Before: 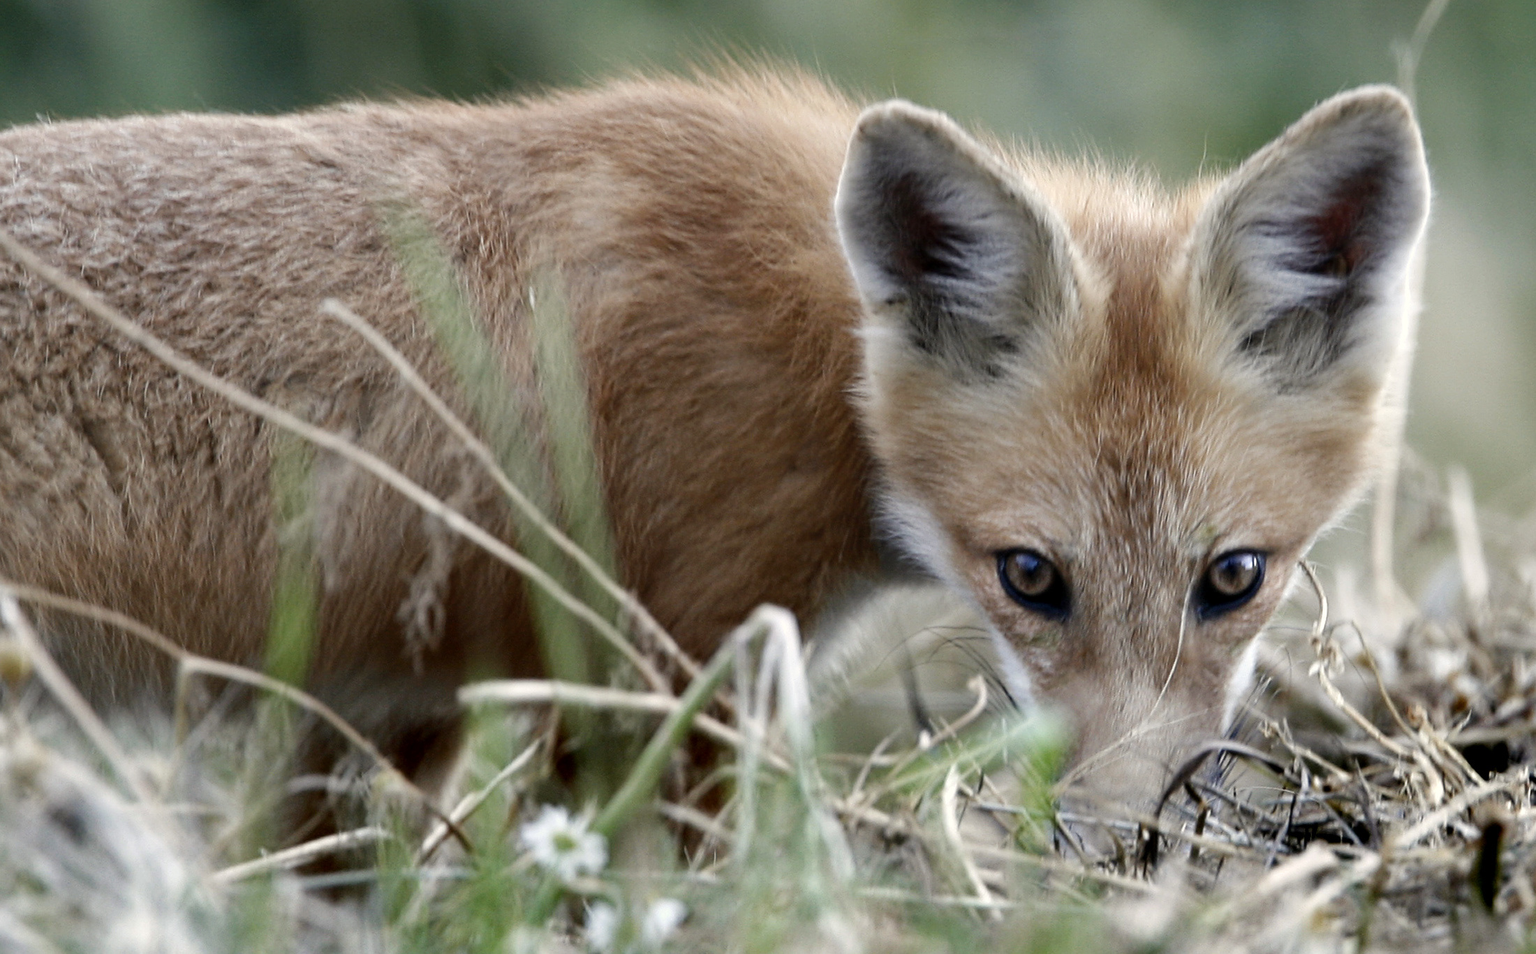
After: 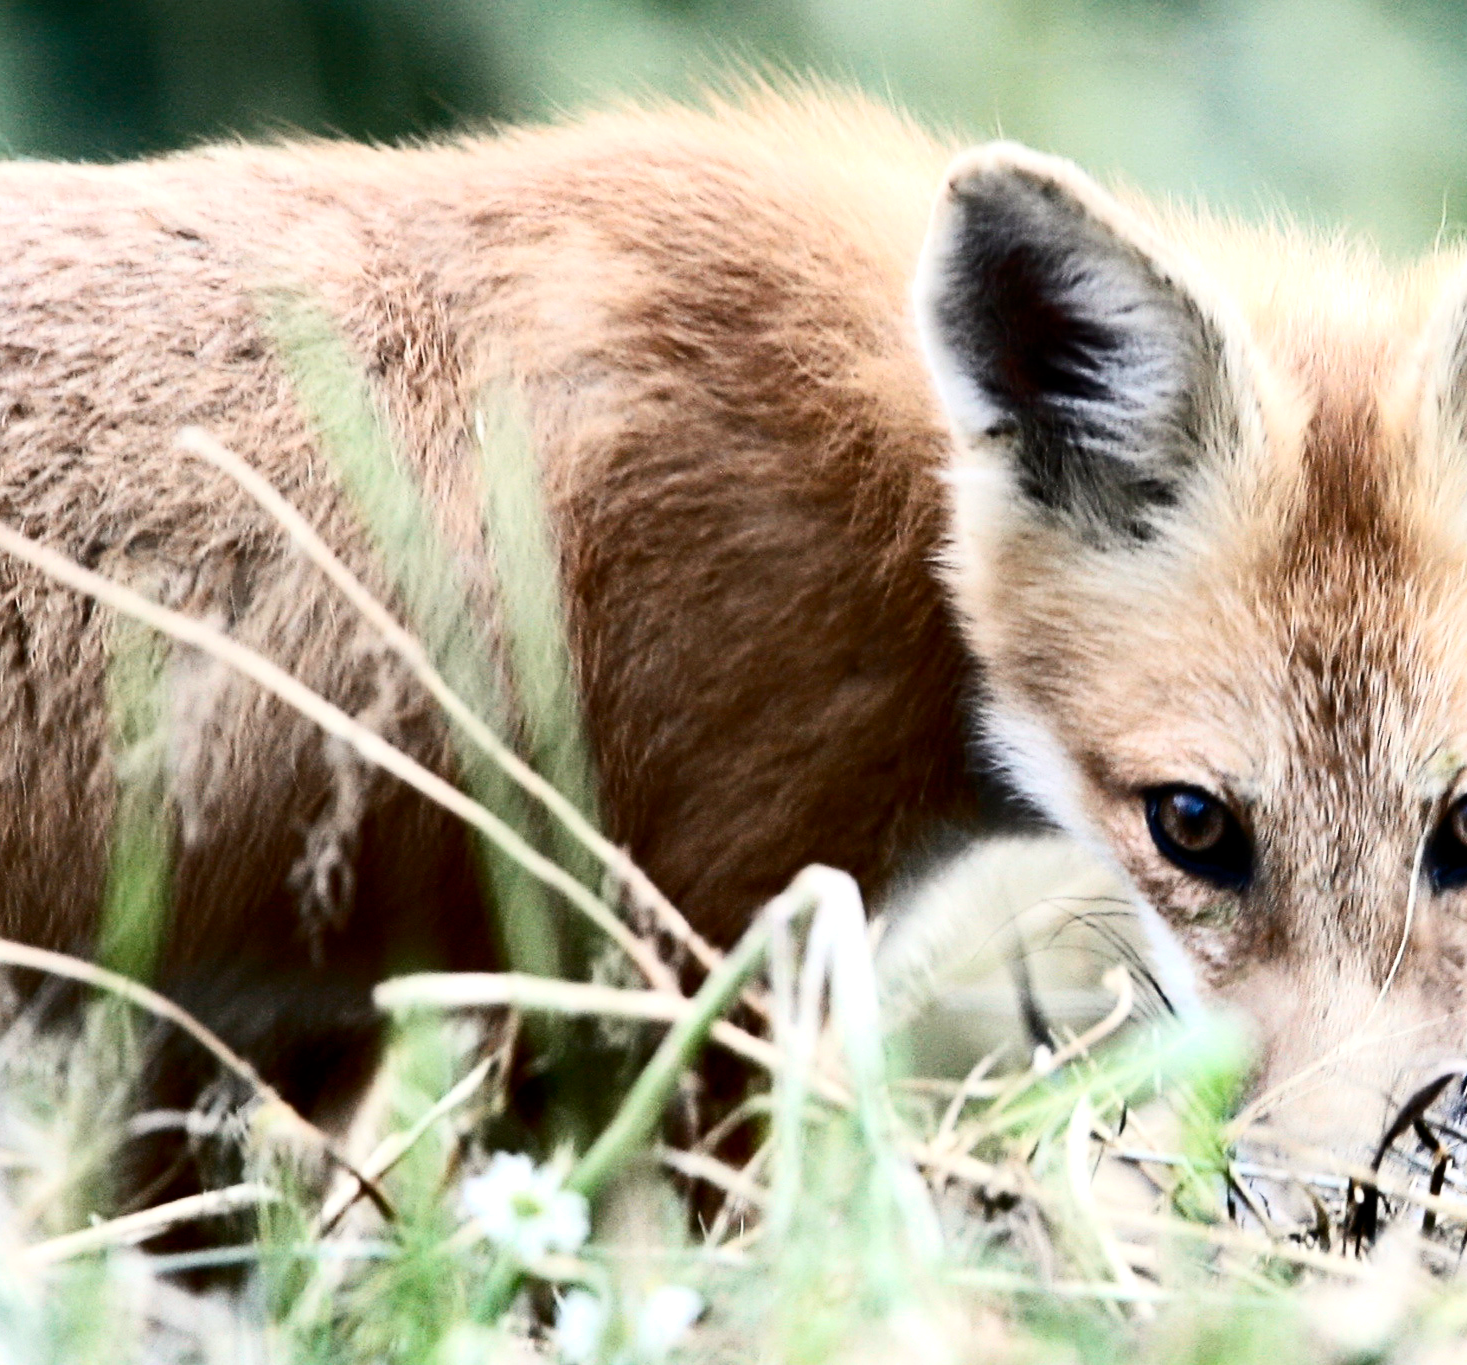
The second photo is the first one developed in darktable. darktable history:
crop and rotate: left 12.849%, right 20.429%
contrast brightness saturation: contrast 0.391, brightness 0.095
tone equalizer: -8 EV -0.725 EV, -7 EV -0.673 EV, -6 EV -0.582 EV, -5 EV -0.42 EV, -3 EV 0.369 EV, -2 EV 0.6 EV, -1 EV 0.68 EV, +0 EV 0.731 EV, mask exposure compensation -0.497 EV
